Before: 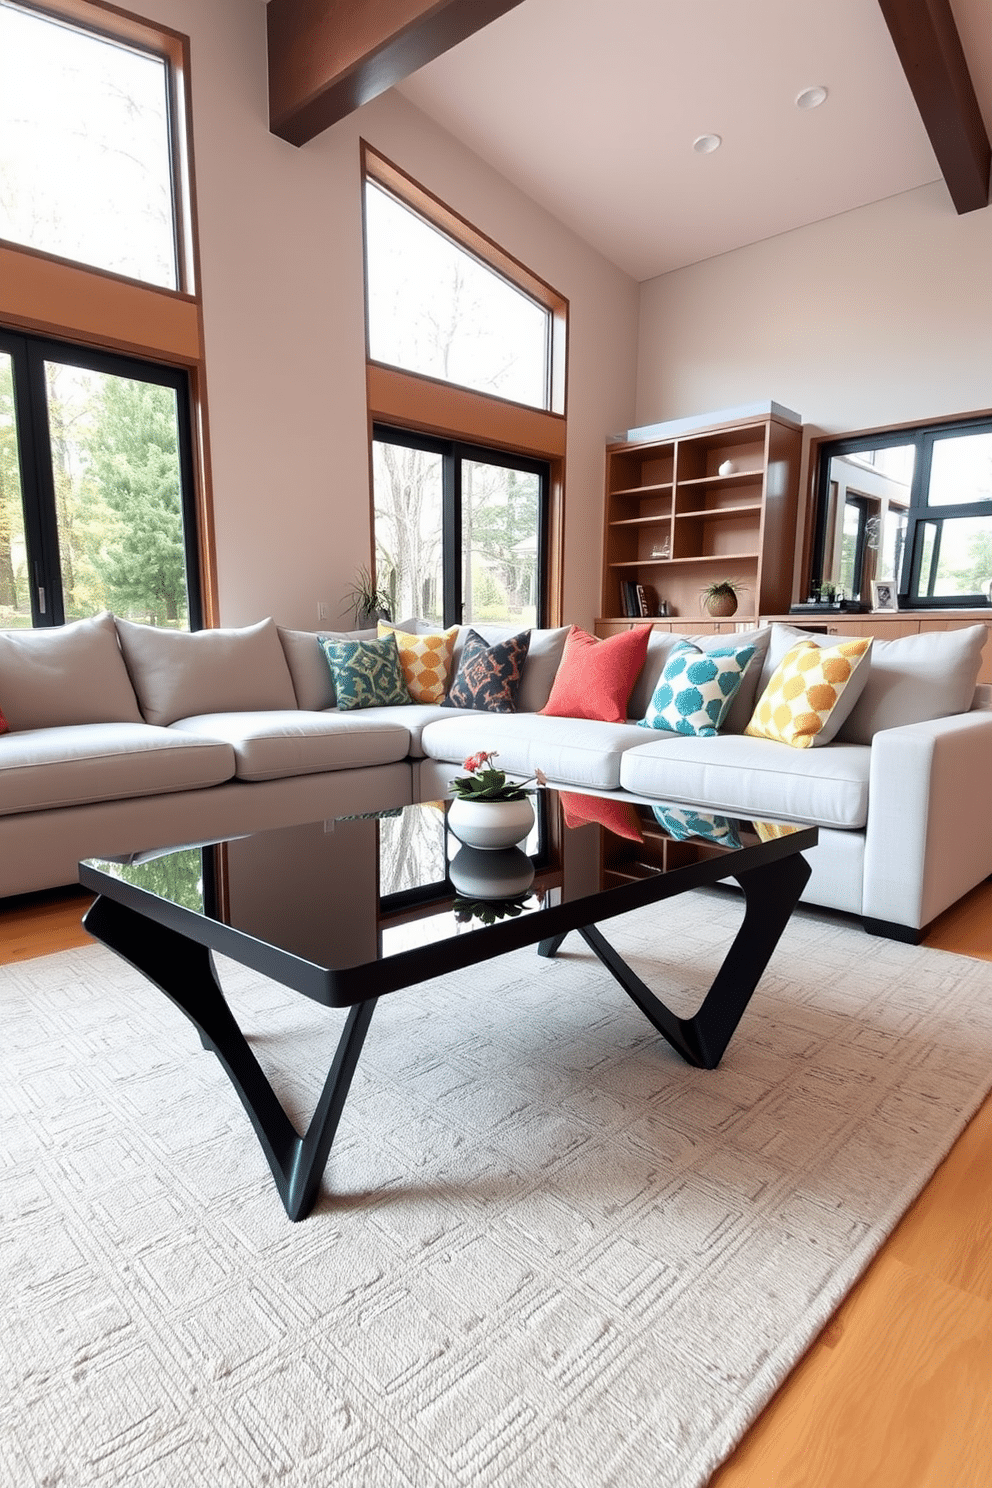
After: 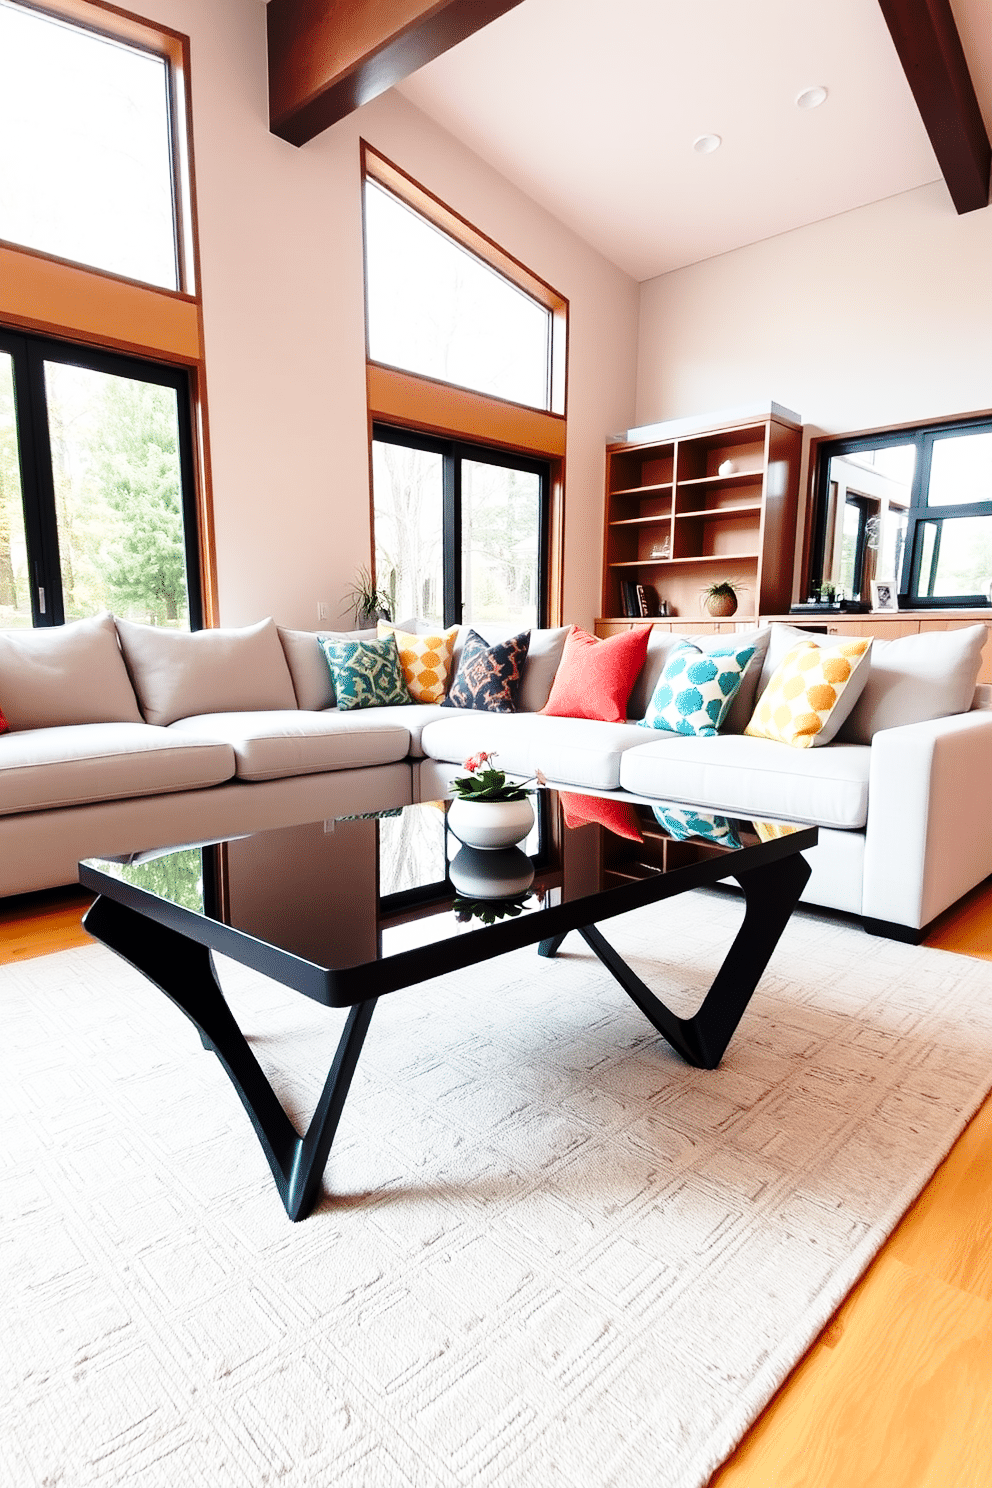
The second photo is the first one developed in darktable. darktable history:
base curve: curves: ch0 [(0, 0) (0.04, 0.03) (0.133, 0.232) (0.448, 0.748) (0.843, 0.968) (1, 1)], preserve colors none
